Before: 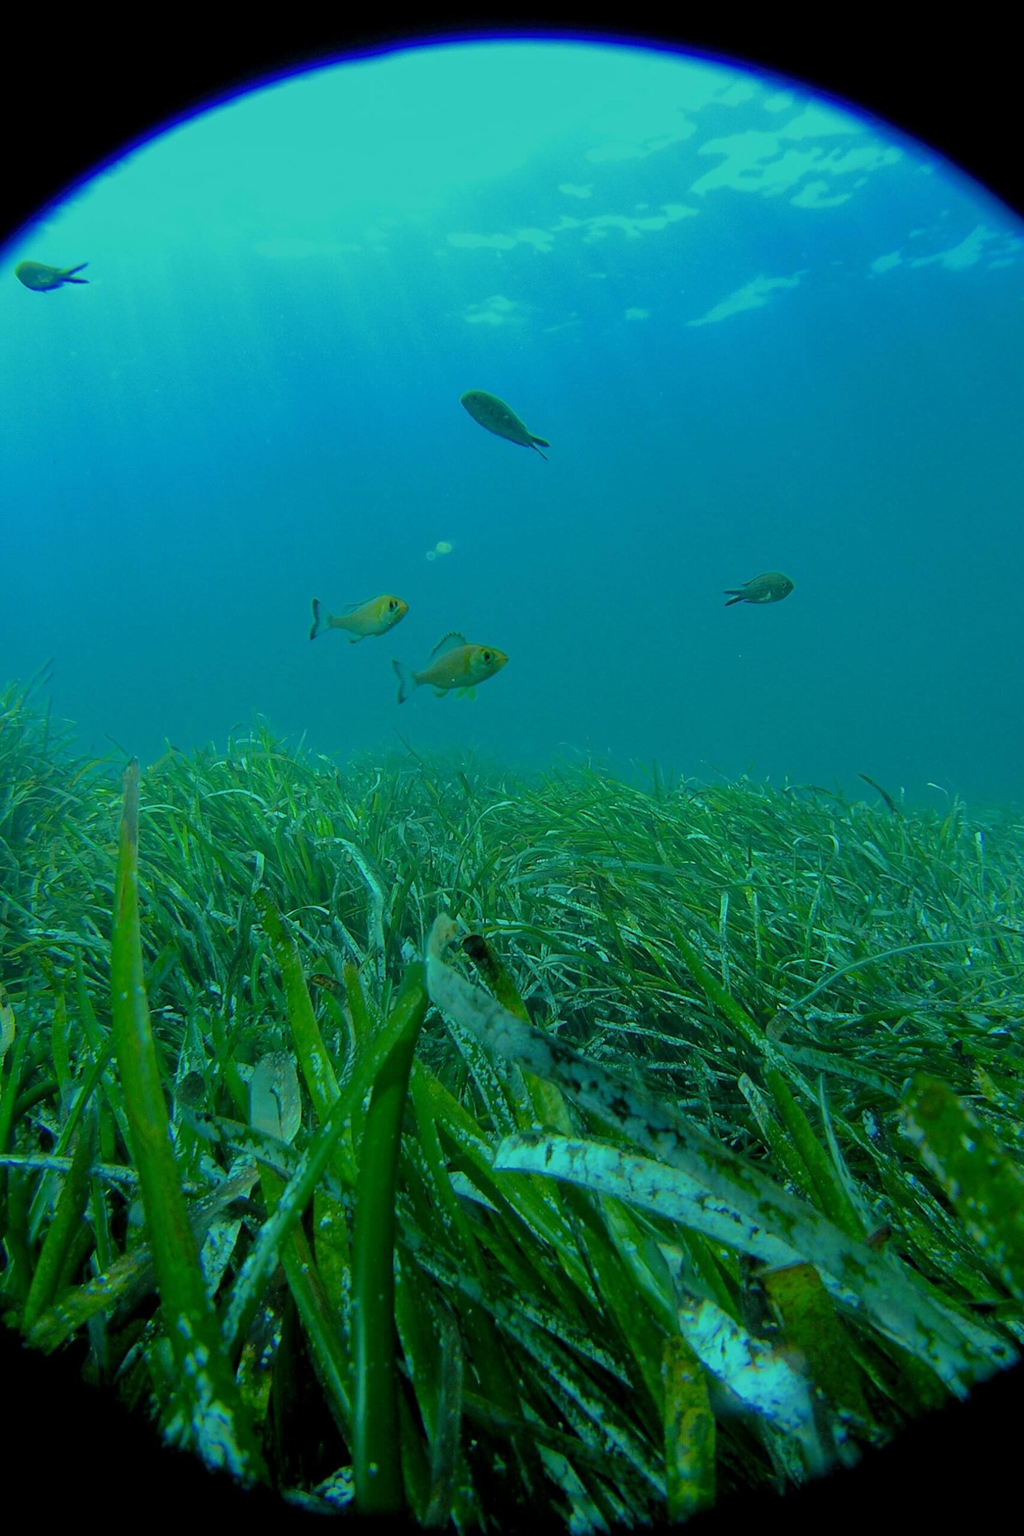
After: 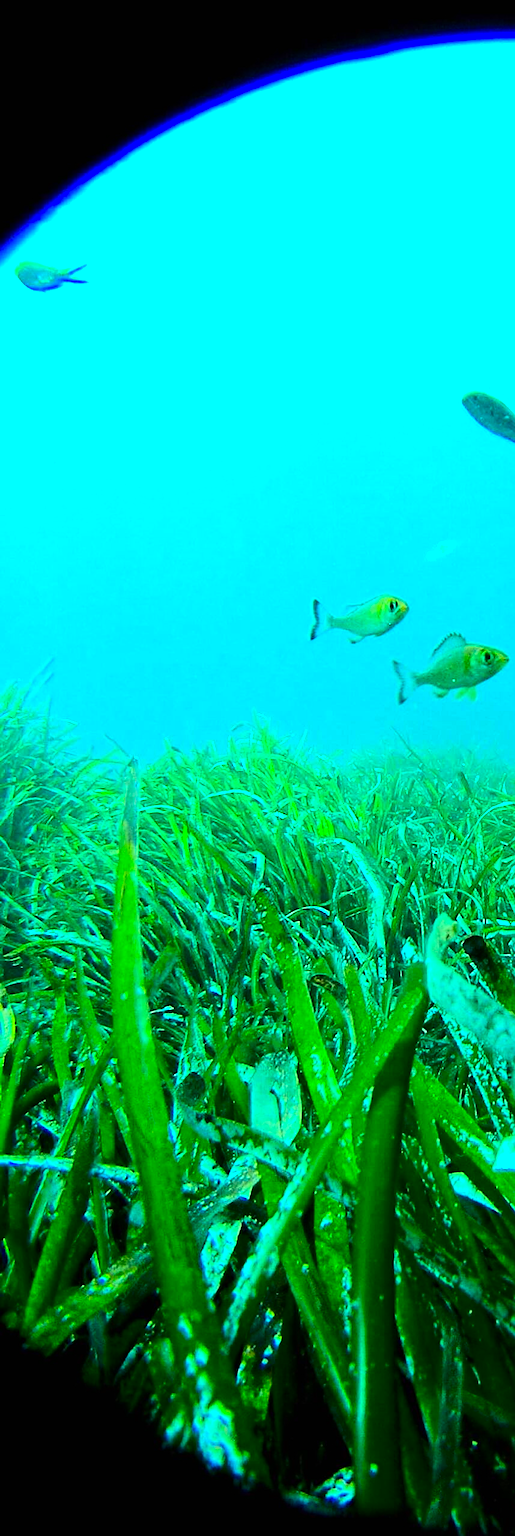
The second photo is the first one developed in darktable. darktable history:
crop and rotate: left 0.052%, top 0%, right 49.682%
sharpen: radius 1.922
contrast brightness saturation: contrast 0.169, saturation 0.321
exposure: black level correction 0, exposure 1.001 EV, compensate highlight preservation false
tone equalizer: -8 EV -0.741 EV, -7 EV -0.67 EV, -6 EV -0.616 EV, -5 EV -0.406 EV, -3 EV 0.395 EV, -2 EV 0.6 EV, -1 EV 0.677 EV, +0 EV 0.729 EV, edges refinement/feathering 500, mask exposure compensation -1.57 EV, preserve details no
